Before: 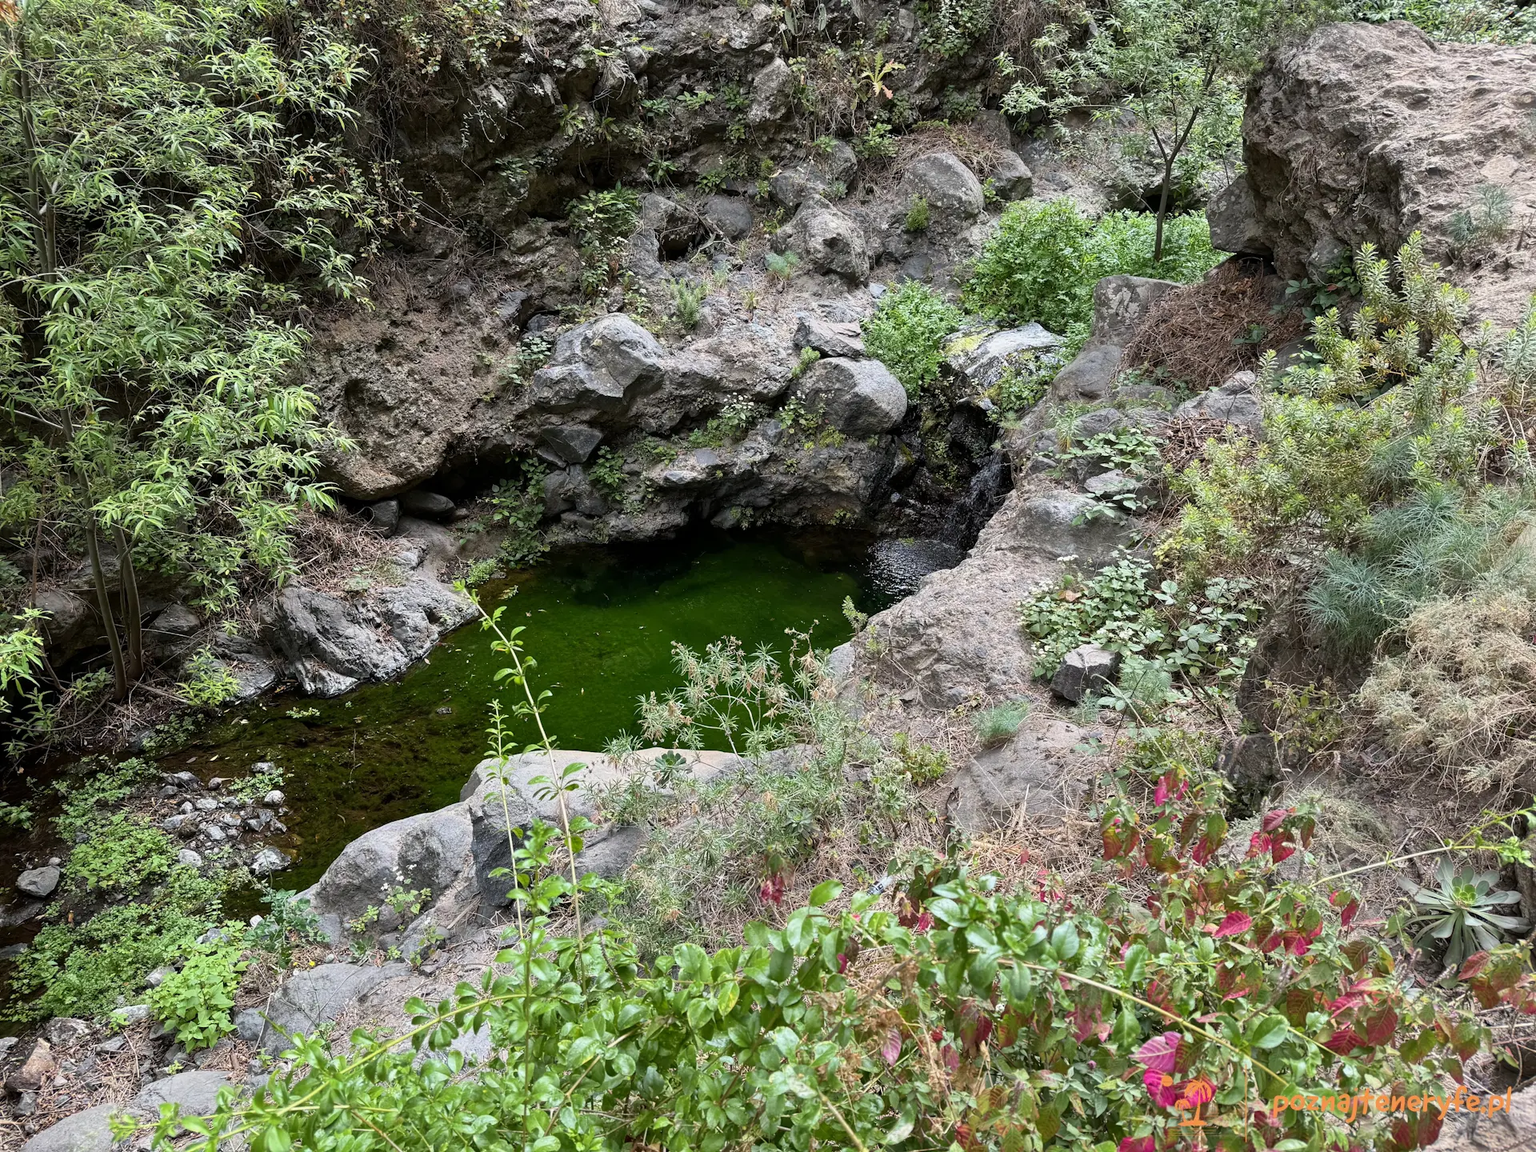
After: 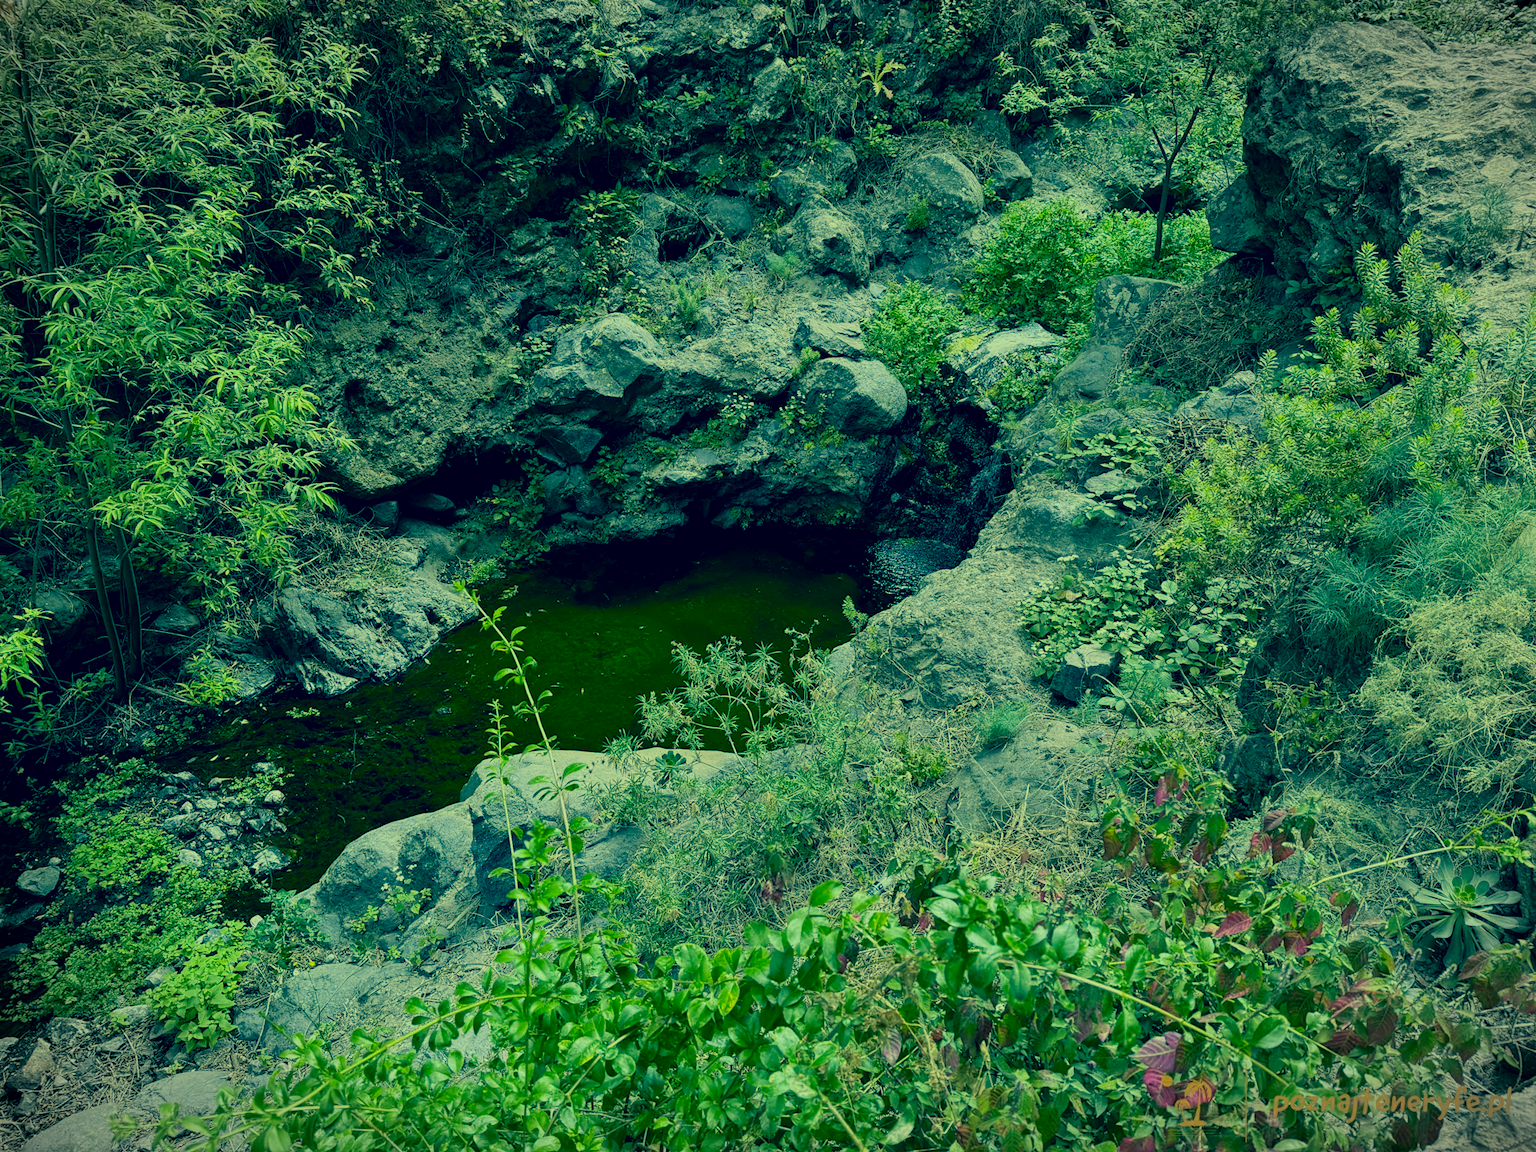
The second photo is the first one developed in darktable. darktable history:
color correction: highlights a* -15.12, highlights b* 39.8, shadows a* -39.89, shadows b* -25.94
vignetting: fall-off start 100.75%, width/height ratio 1.323
exposure: black level correction 0.011, exposure -0.484 EV, compensate exposure bias true, compensate highlight preservation false
